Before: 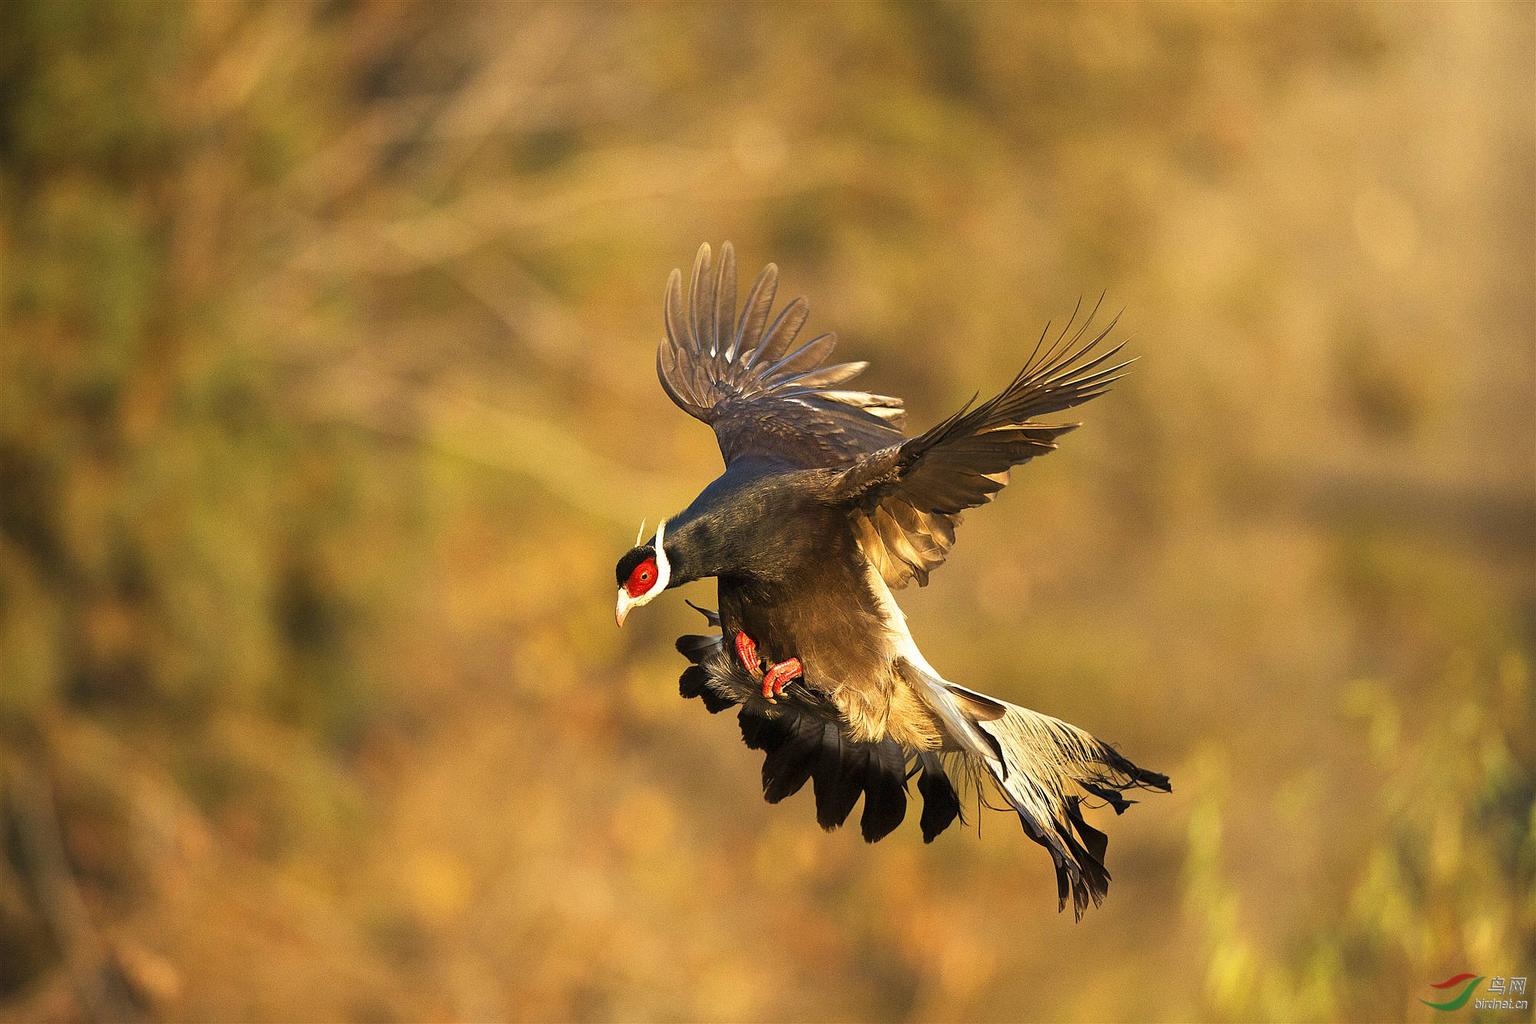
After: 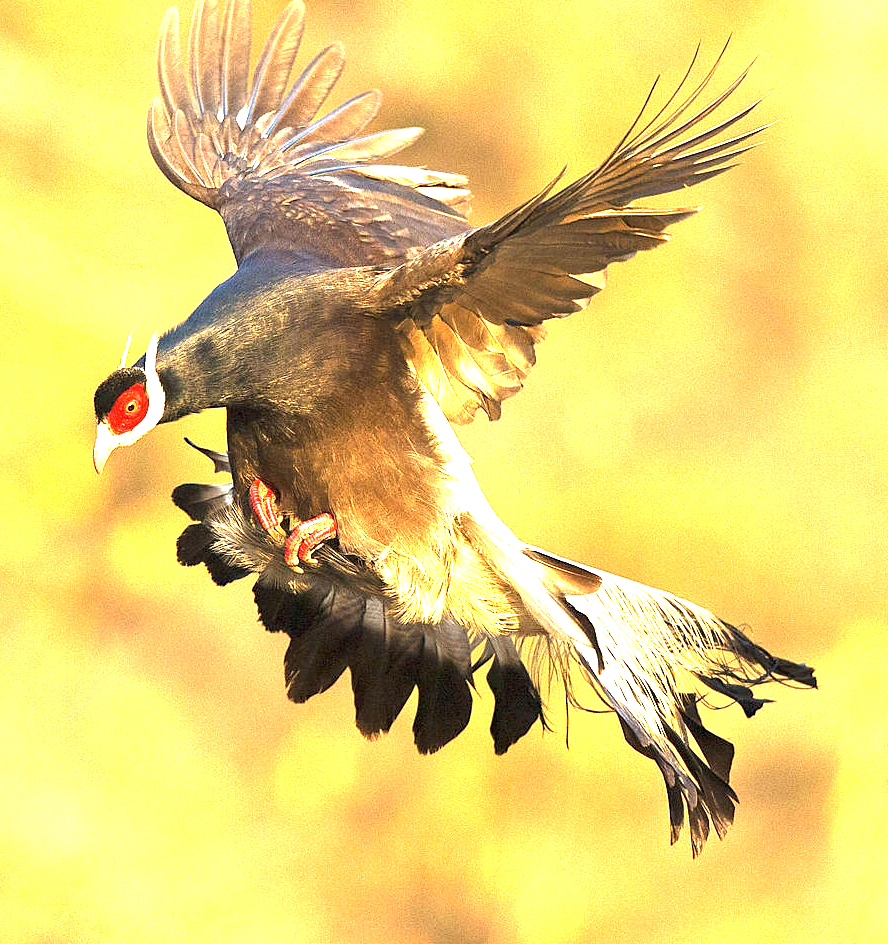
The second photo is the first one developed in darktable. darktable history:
exposure: exposure 2.019 EV, compensate highlight preservation false
color correction: highlights b* -0.051, saturation 0.989
haze removal: strength 0.134, distance 0.253, compatibility mode true, adaptive false
crop: left 35.404%, top 25.78%, right 20.167%, bottom 3.399%
